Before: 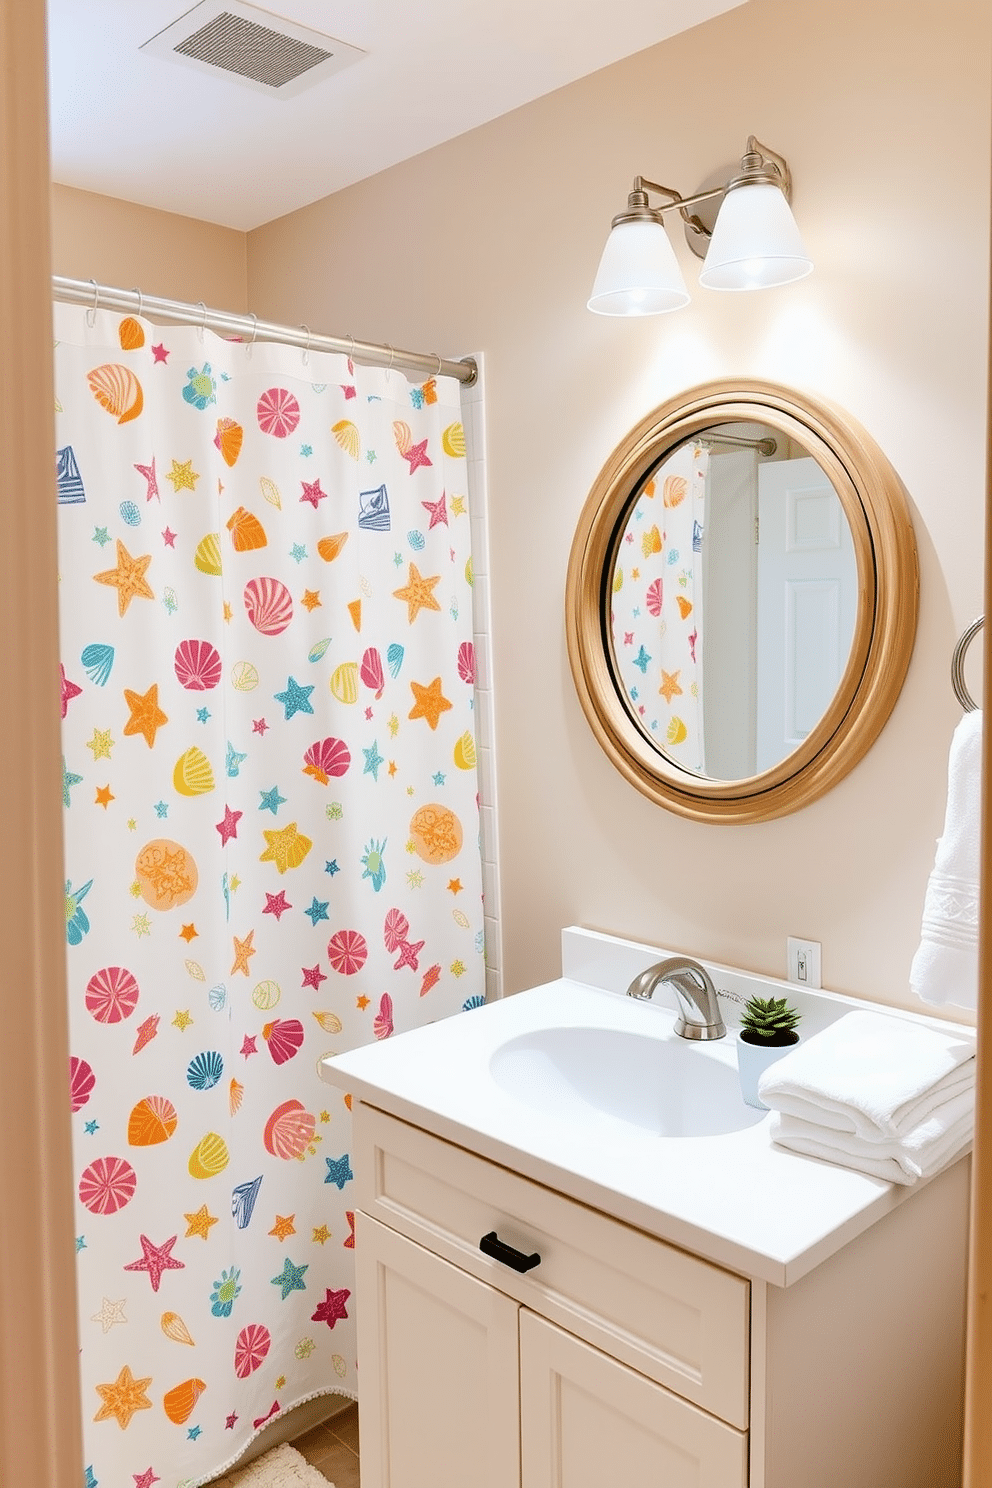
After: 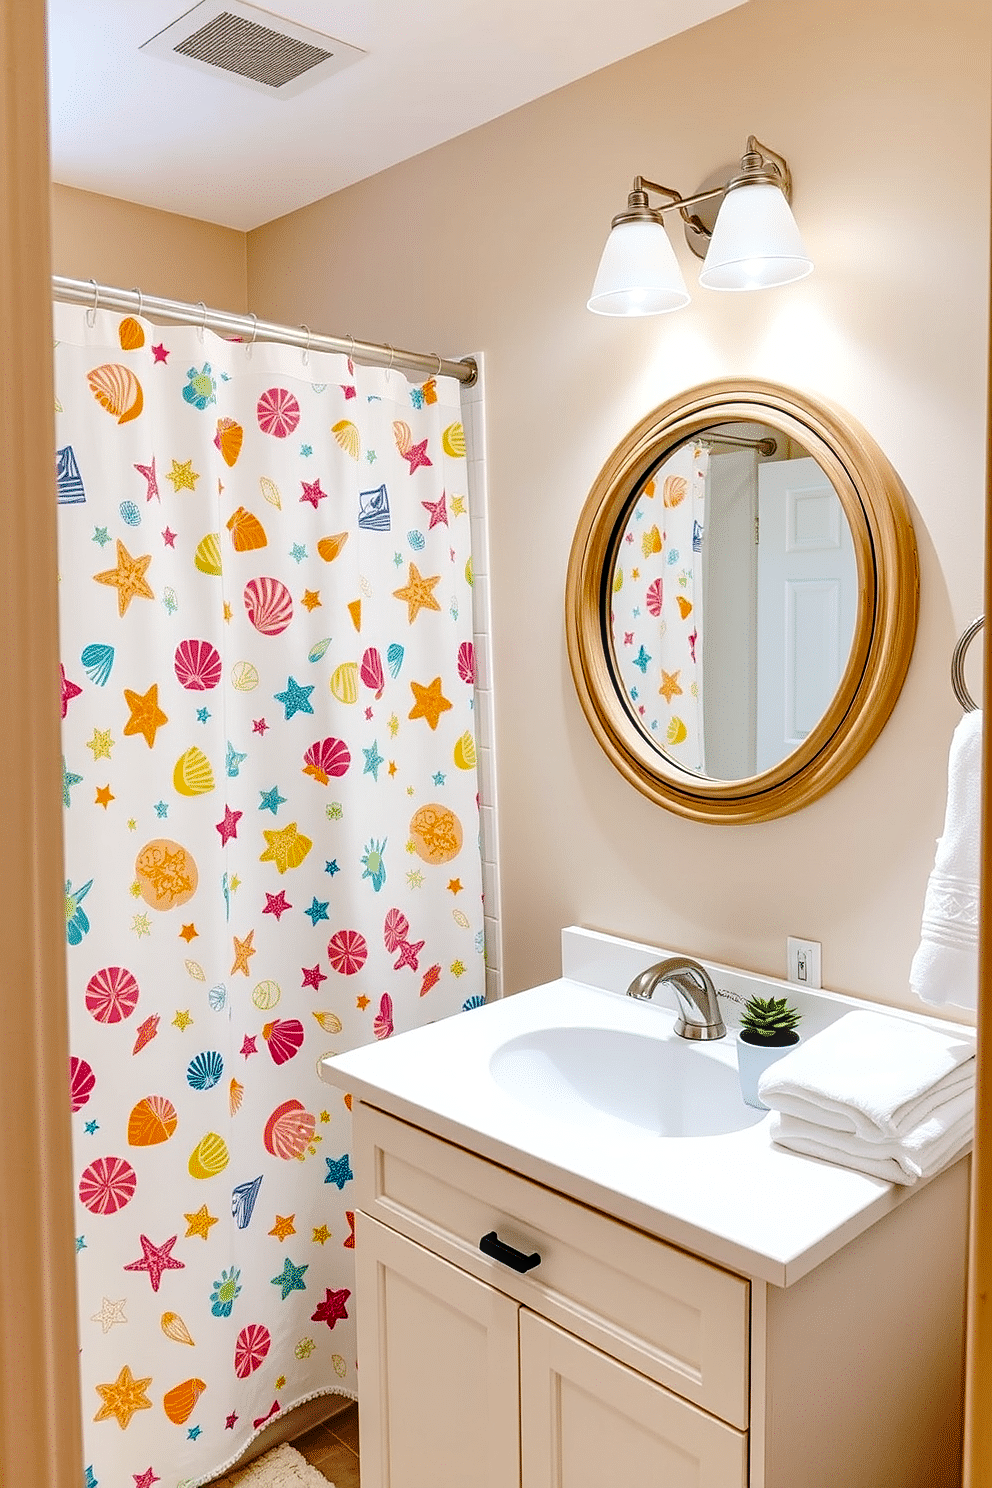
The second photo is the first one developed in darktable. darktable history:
local contrast: on, module defaults
base curve: curves: ch0 [(0, 0) (0.073, 0.04) (0.157, 0.139) (0.492, 0.492) (0.758, 0.758) (1, 1)], preserve colors none
sharpen: amount 0.203
haze removal: adaptive false
